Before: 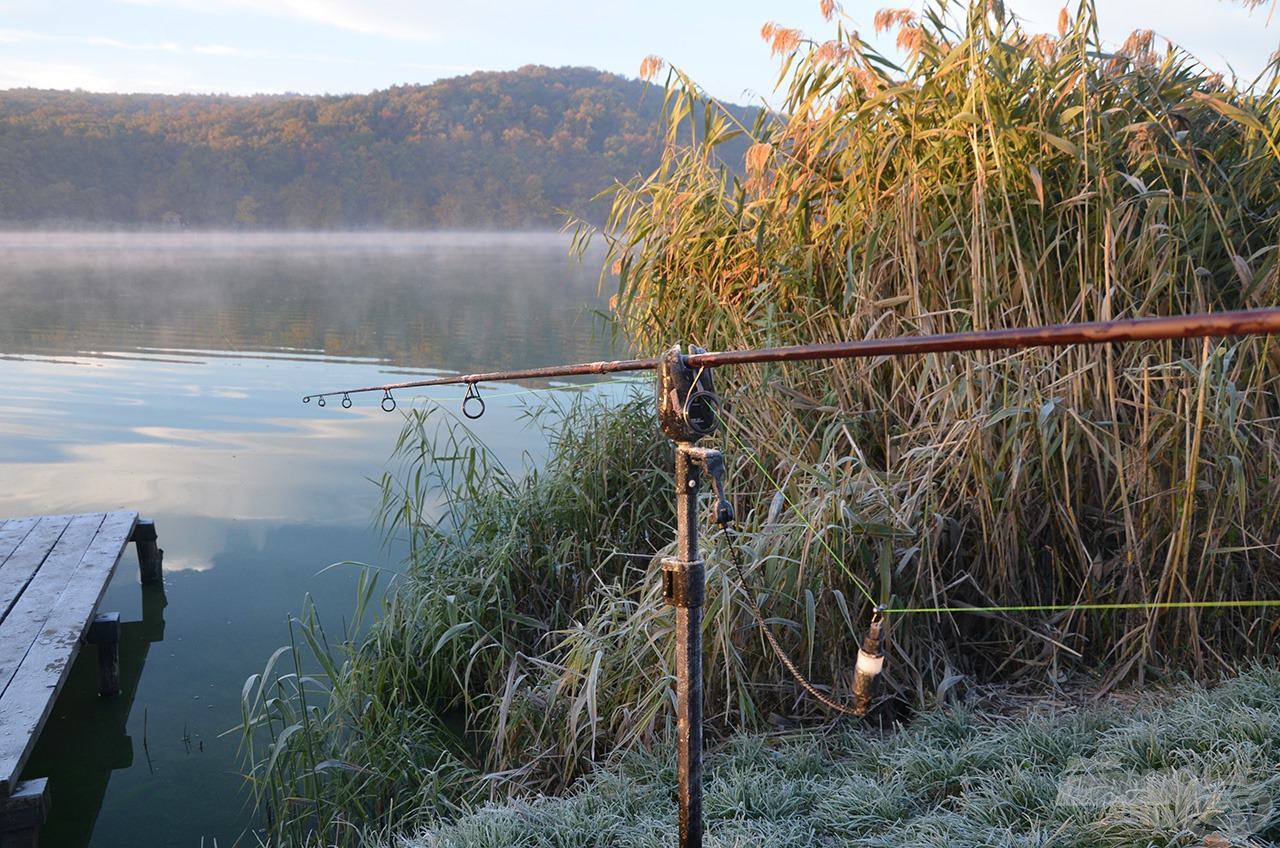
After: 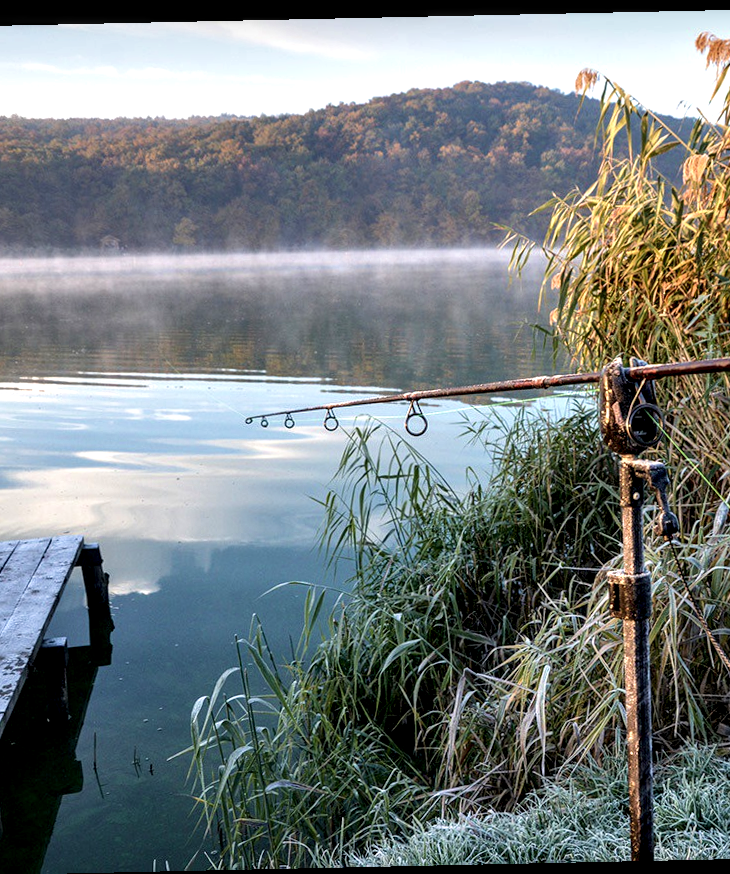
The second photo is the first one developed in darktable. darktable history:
velvia: on, module defaults
local contrast: detail 203%
crop: left 5.114%, right 38.589%
rotate and perspective: rotation -1.24°, automatic cropping off
